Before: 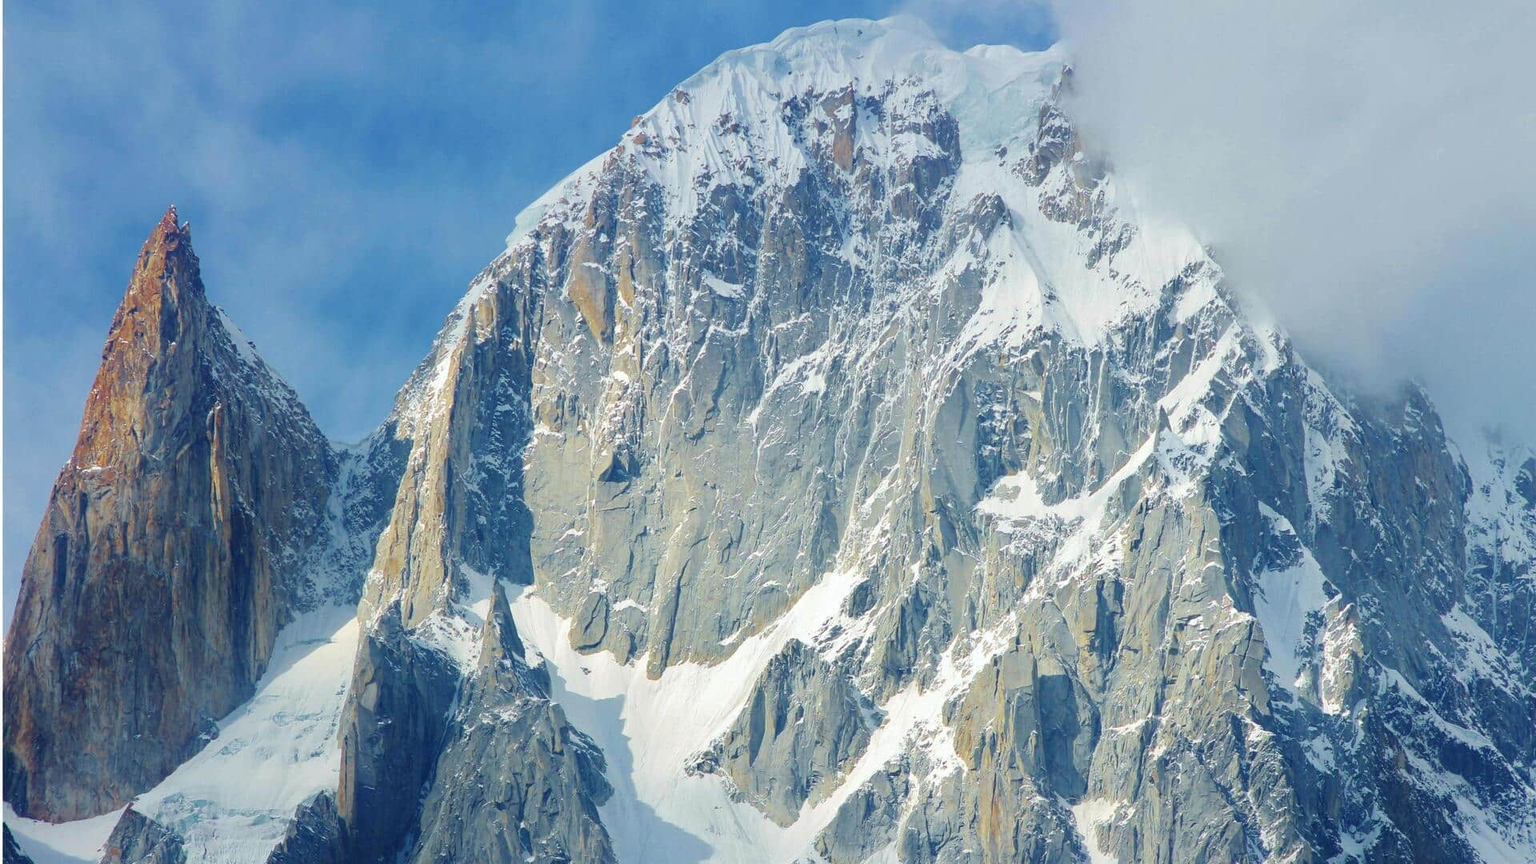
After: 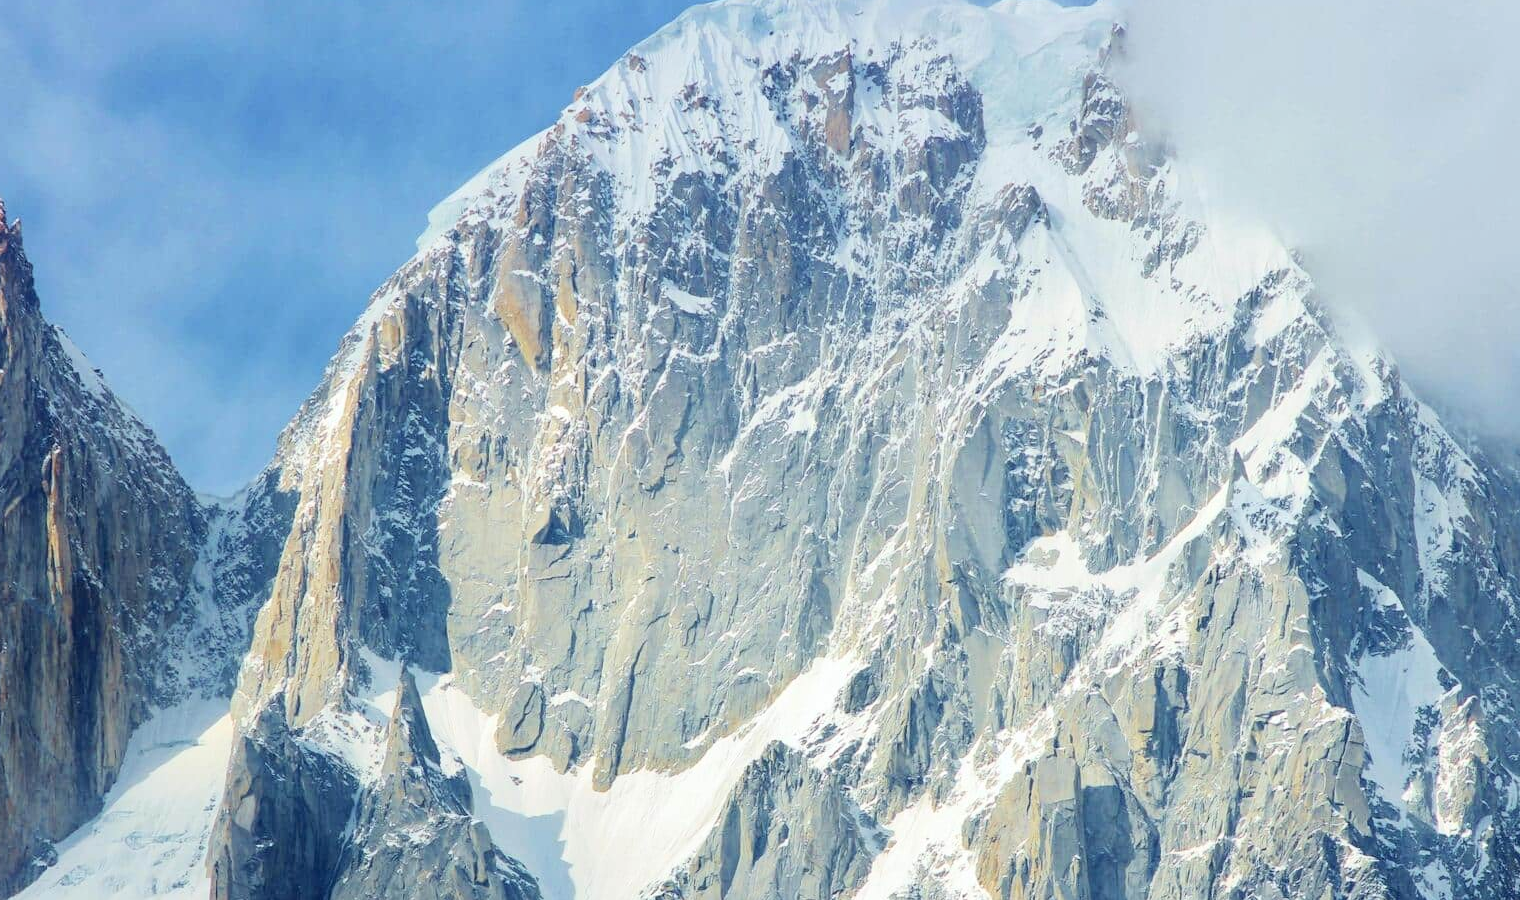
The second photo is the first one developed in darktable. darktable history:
tone curve: curves: ch0 [(0, 0) (0.004, 0.001) (0.133, 0.112) (0.325, 0.362) (0.832, 0.893) (1, 1)], color space Lab, independent channels, preserve colors none
crop: left 11.254%, top 5.417%, right 9.576%, bottom 10.581%
